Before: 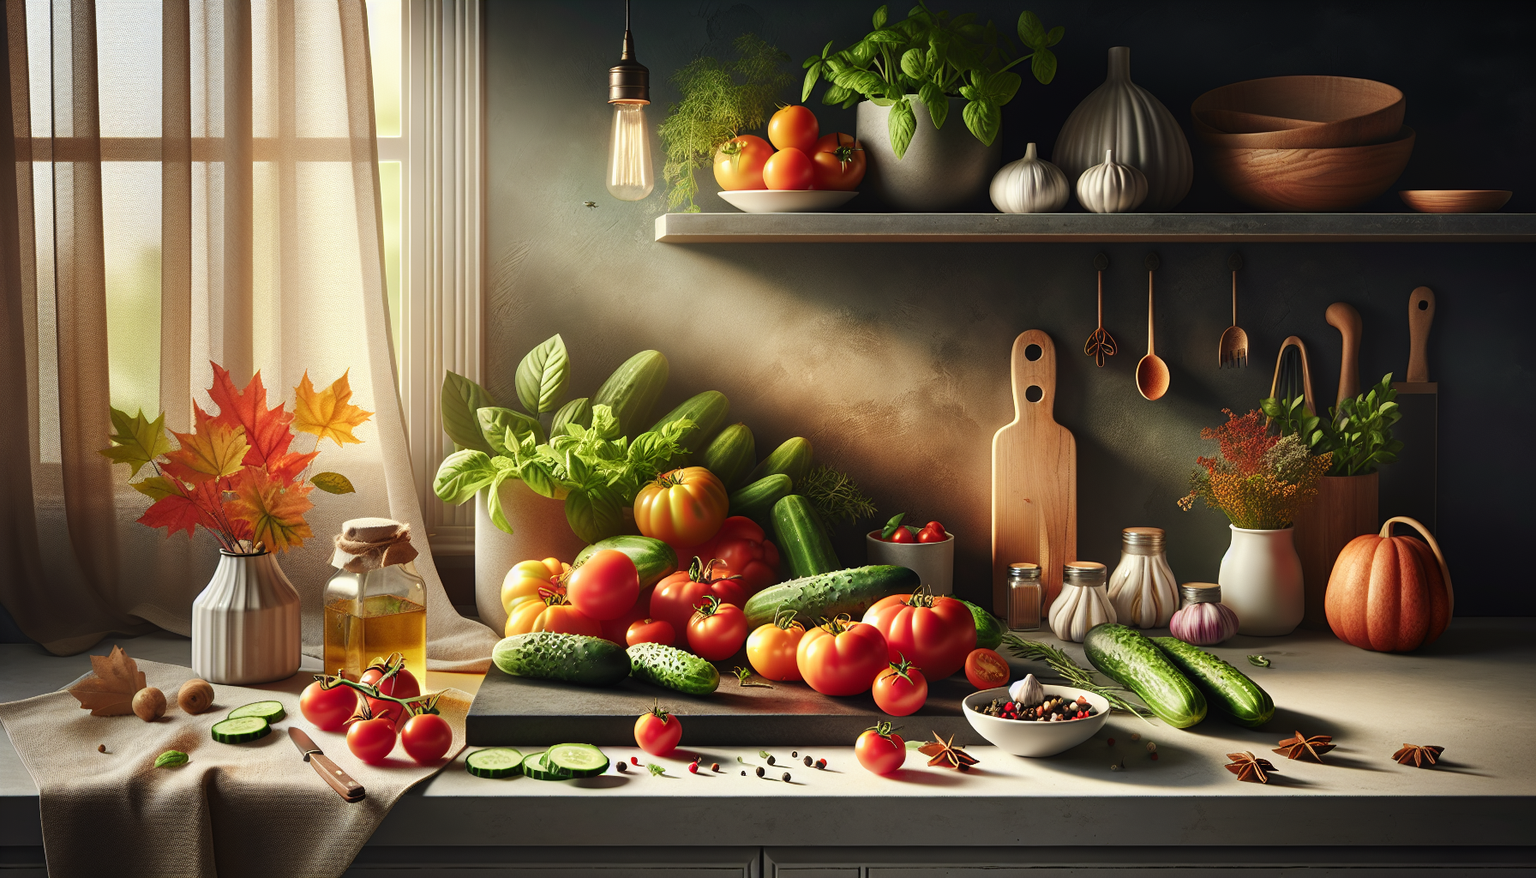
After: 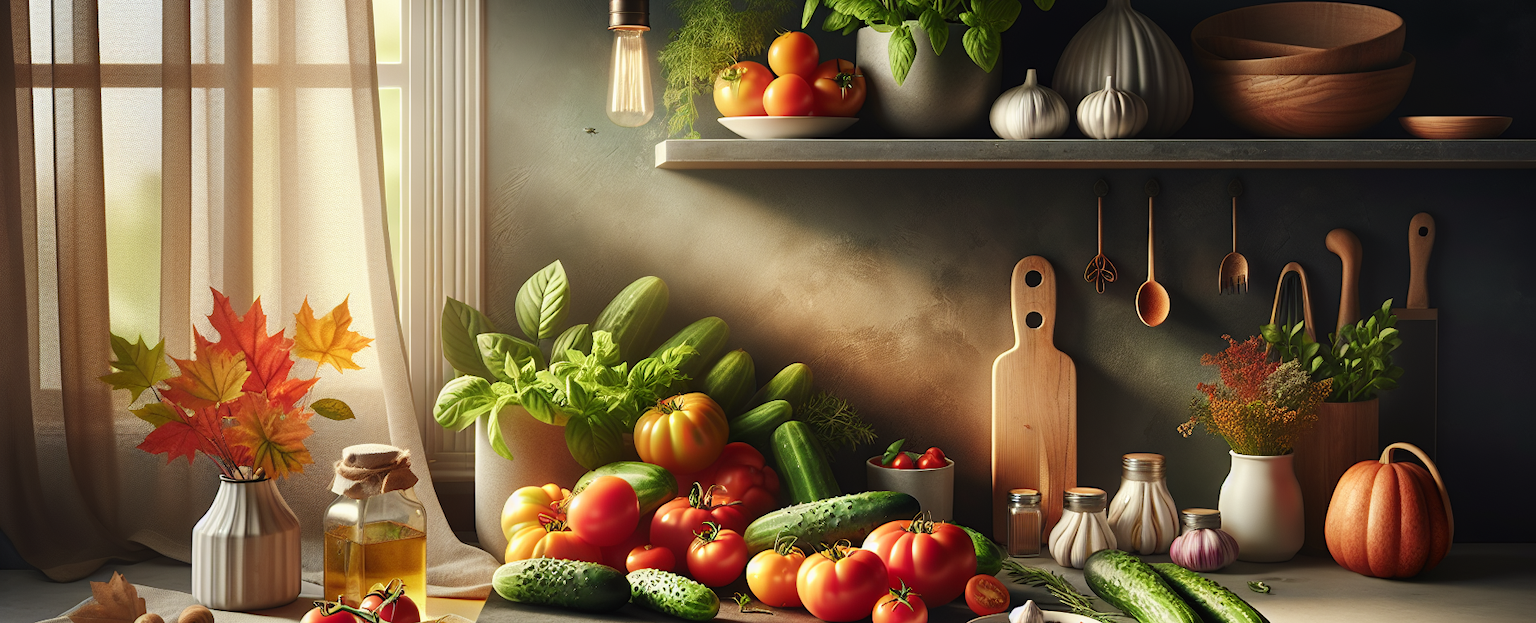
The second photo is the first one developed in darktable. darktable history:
crop and rotate: top 8.495%, bottom 20.42%
